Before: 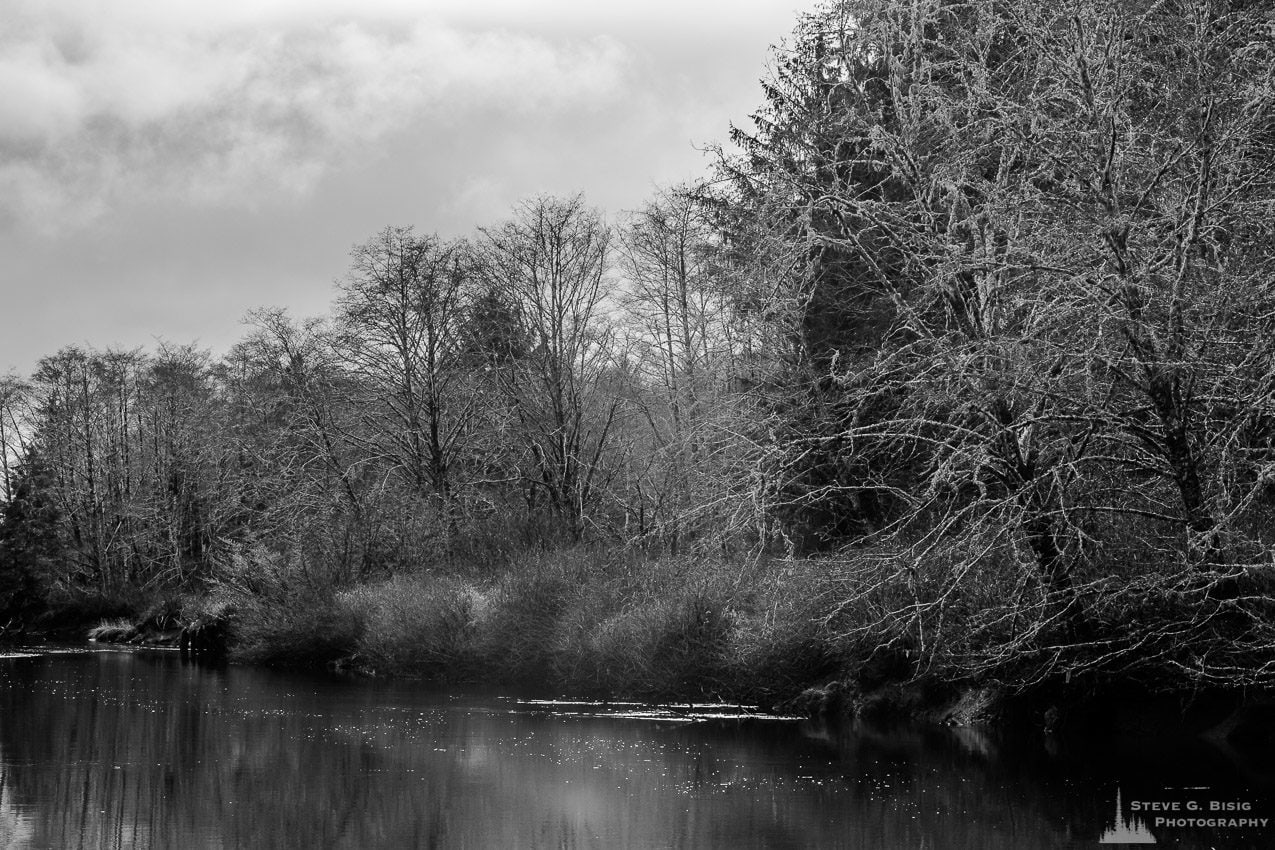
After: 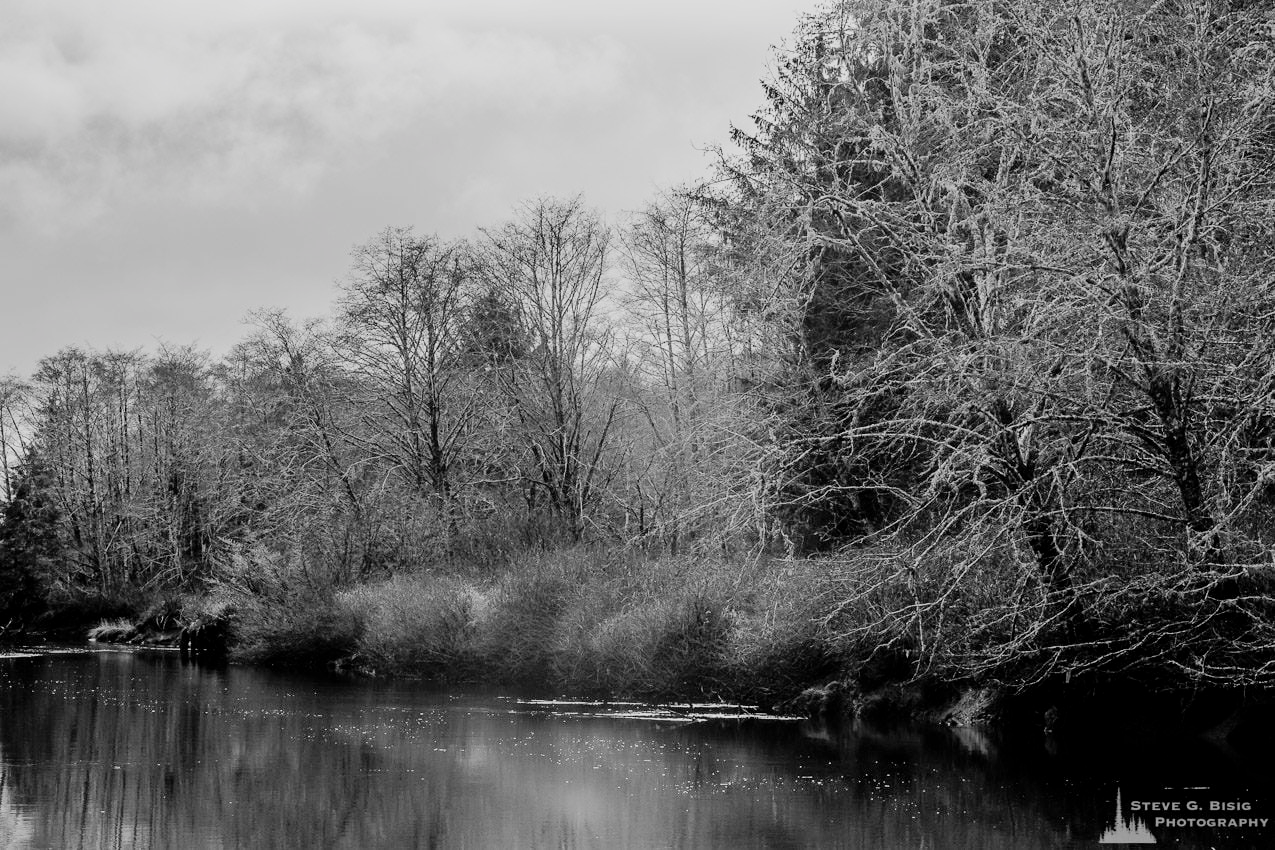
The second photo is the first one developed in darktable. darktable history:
filmic rgb: middle gray luminance 18.38%, black relative exposure -11.15 EV, white relative exposure 3.72 EV, threshold 5.94 EV, target black luminance 0%, hardness 5.84, latitude 57.76%, contrast 0.964, shadows ↔ highlights balance 49.42%, add noise in highlights 0.002, preserve chrominance max RGB, color science v3 (2019), use custom middle-gray values true, contrast in highlights soft, enable highlight reconstruction true
contrast brightness saturation: contrast 0.066, brightness 0.172, saturation 0.416
